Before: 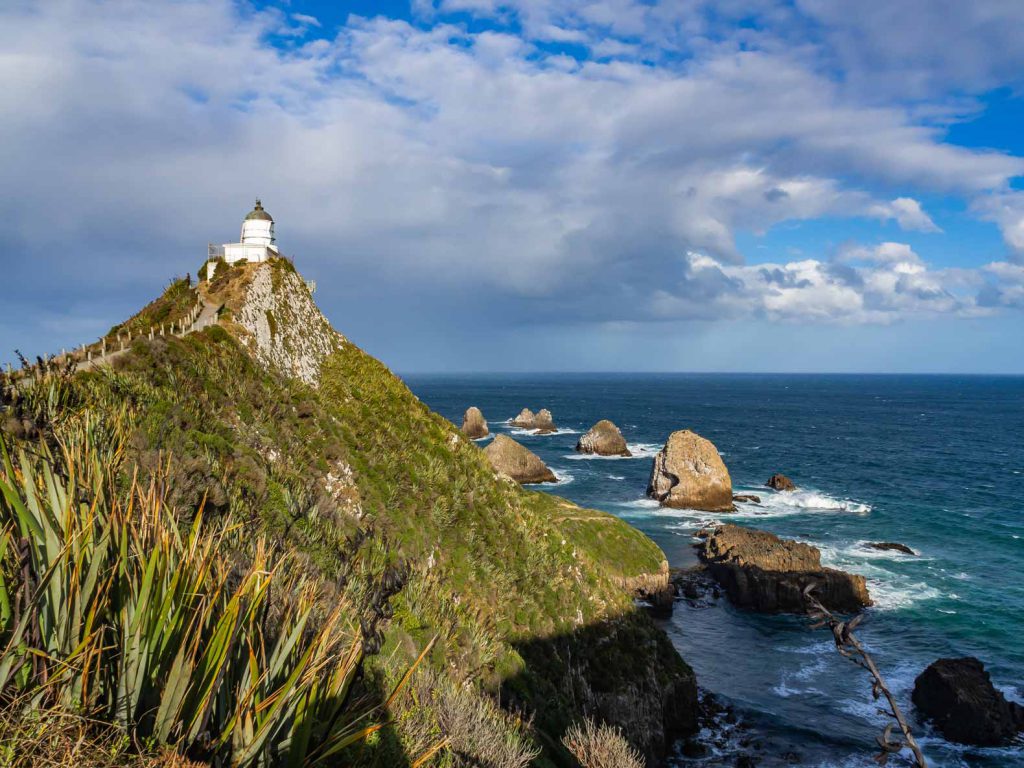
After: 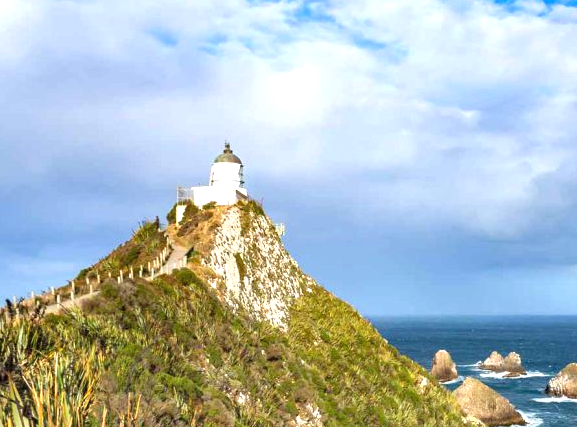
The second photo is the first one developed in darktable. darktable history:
exposure: black level correction 0, exposure 0.95 EV, compensate exposure bias true, compensate highlight preservation false
crop and rotate: left 3.037%, top 7.515%, right 40.523%, bottom 36.868%
